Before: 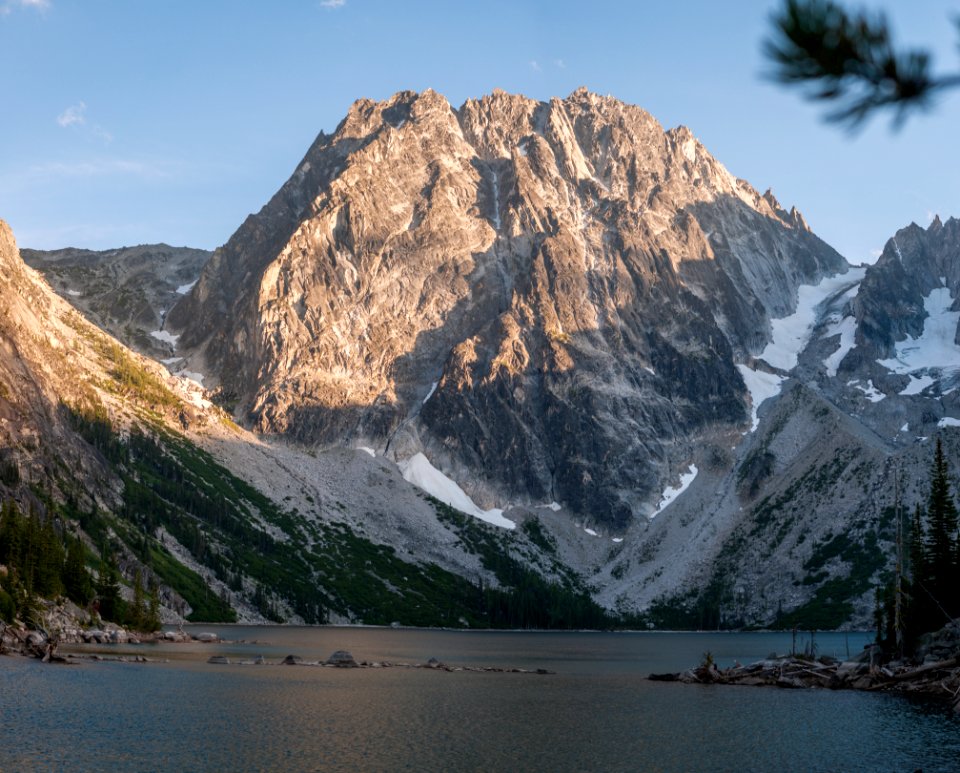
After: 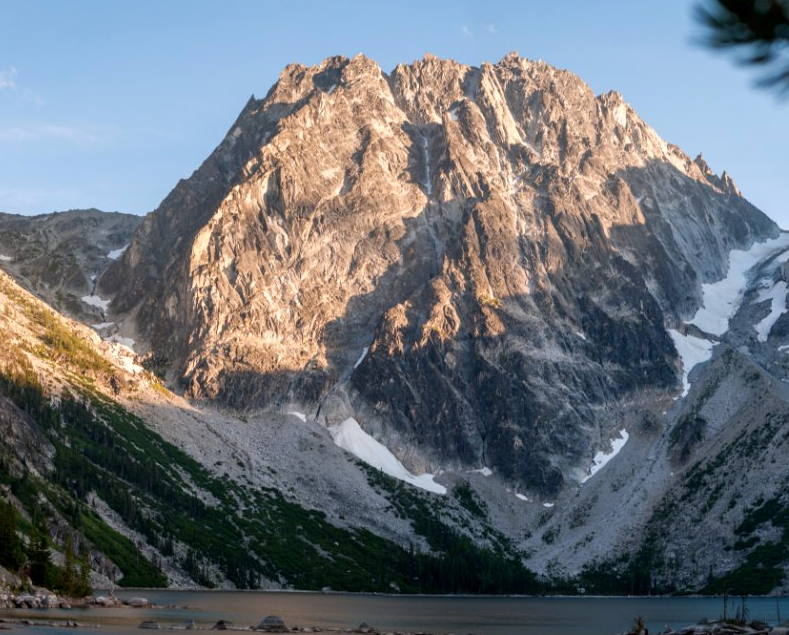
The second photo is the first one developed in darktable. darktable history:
crop and rotate: left 7.196%, top 4.574%, right 10.605%, bottom 13.178%
base curve: curves: ch0 [(0, 0) (0.283, 0.295) (1, 1)], preserve colors none
